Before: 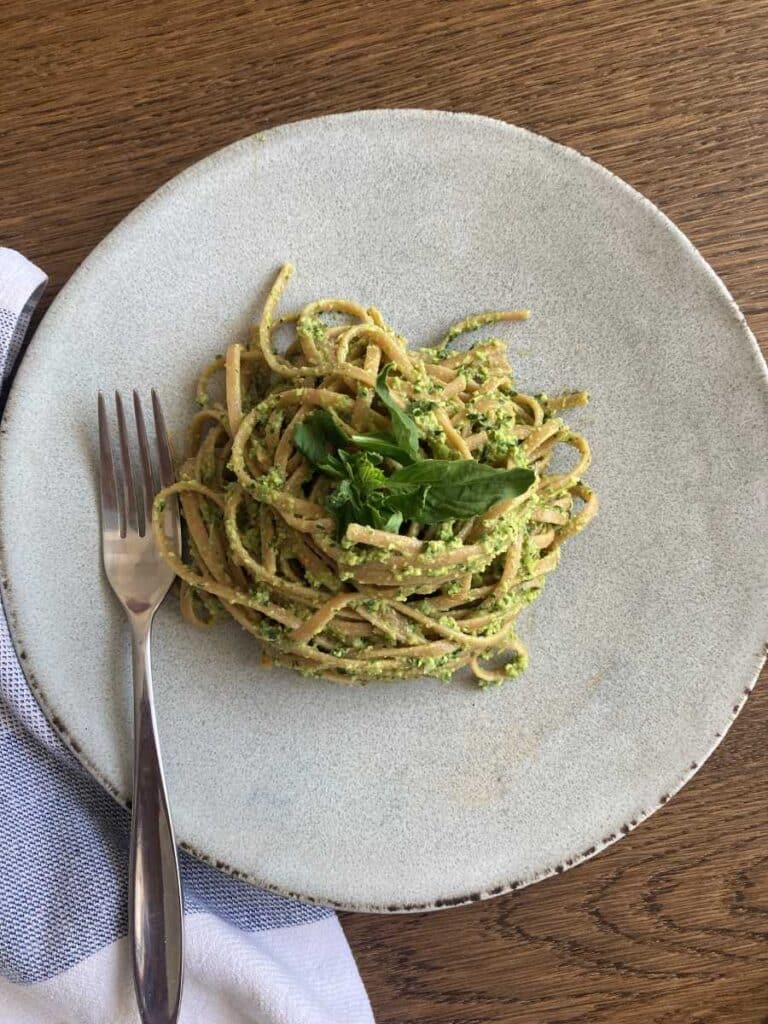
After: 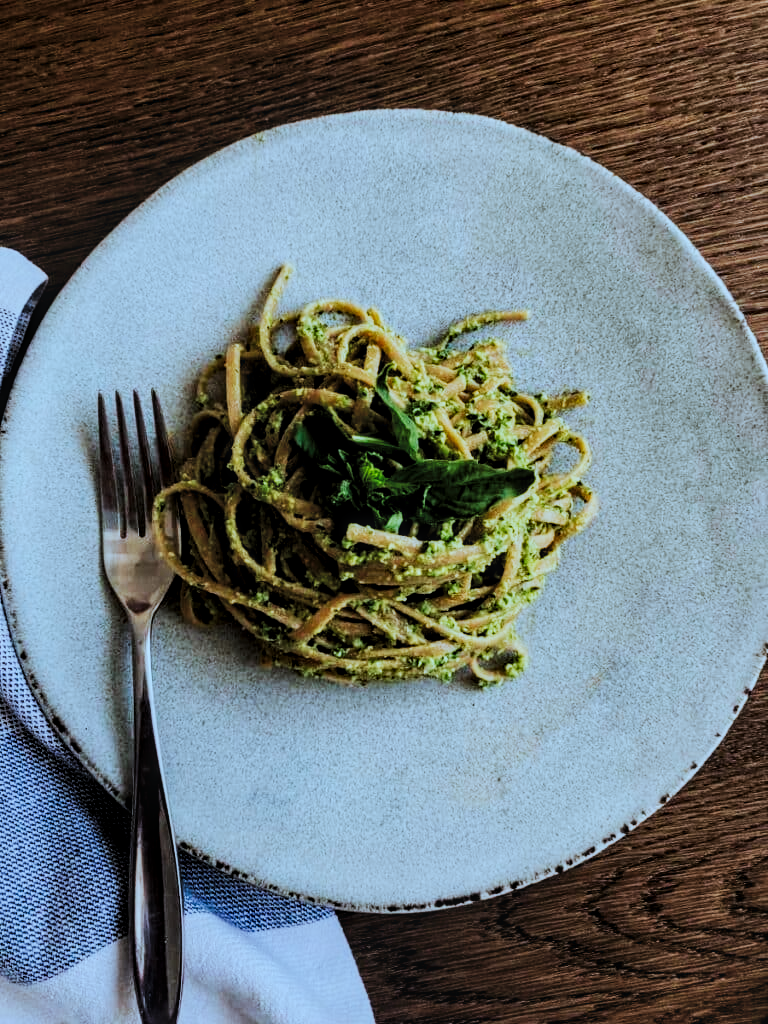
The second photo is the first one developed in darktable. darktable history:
exposure: black level correction 0.029, exposure -0.073 EV, compensate highlight preservation false
tone curve: curves: ch0 [(0, 0) (0.003, 0.003) (0.011, 0.009) (0.025, 0.018) (0.044, 0.028) (0.069, 0.038) (0.1, 0.049) (0.136, 0.062) (0.177, 0.089) (0.224, 0.123) (0.277, 0.165) (0.335, 0.223) (0.399, 0.293) (0.468, 0.385) (0.543, 0.497) (0.623, 0.613) (0.709, 0.716) (0.801, 0.802) (0.898, 0.887) (1, 1)], preserve colors none
local contrast: on, module defaults
color correction: highlights a* -9.35, highlights b* -23.15
filmic rgb: black relative exposure -5 EV, hardness 2.88, contrast 1.2, highlights saturation mix -30%
